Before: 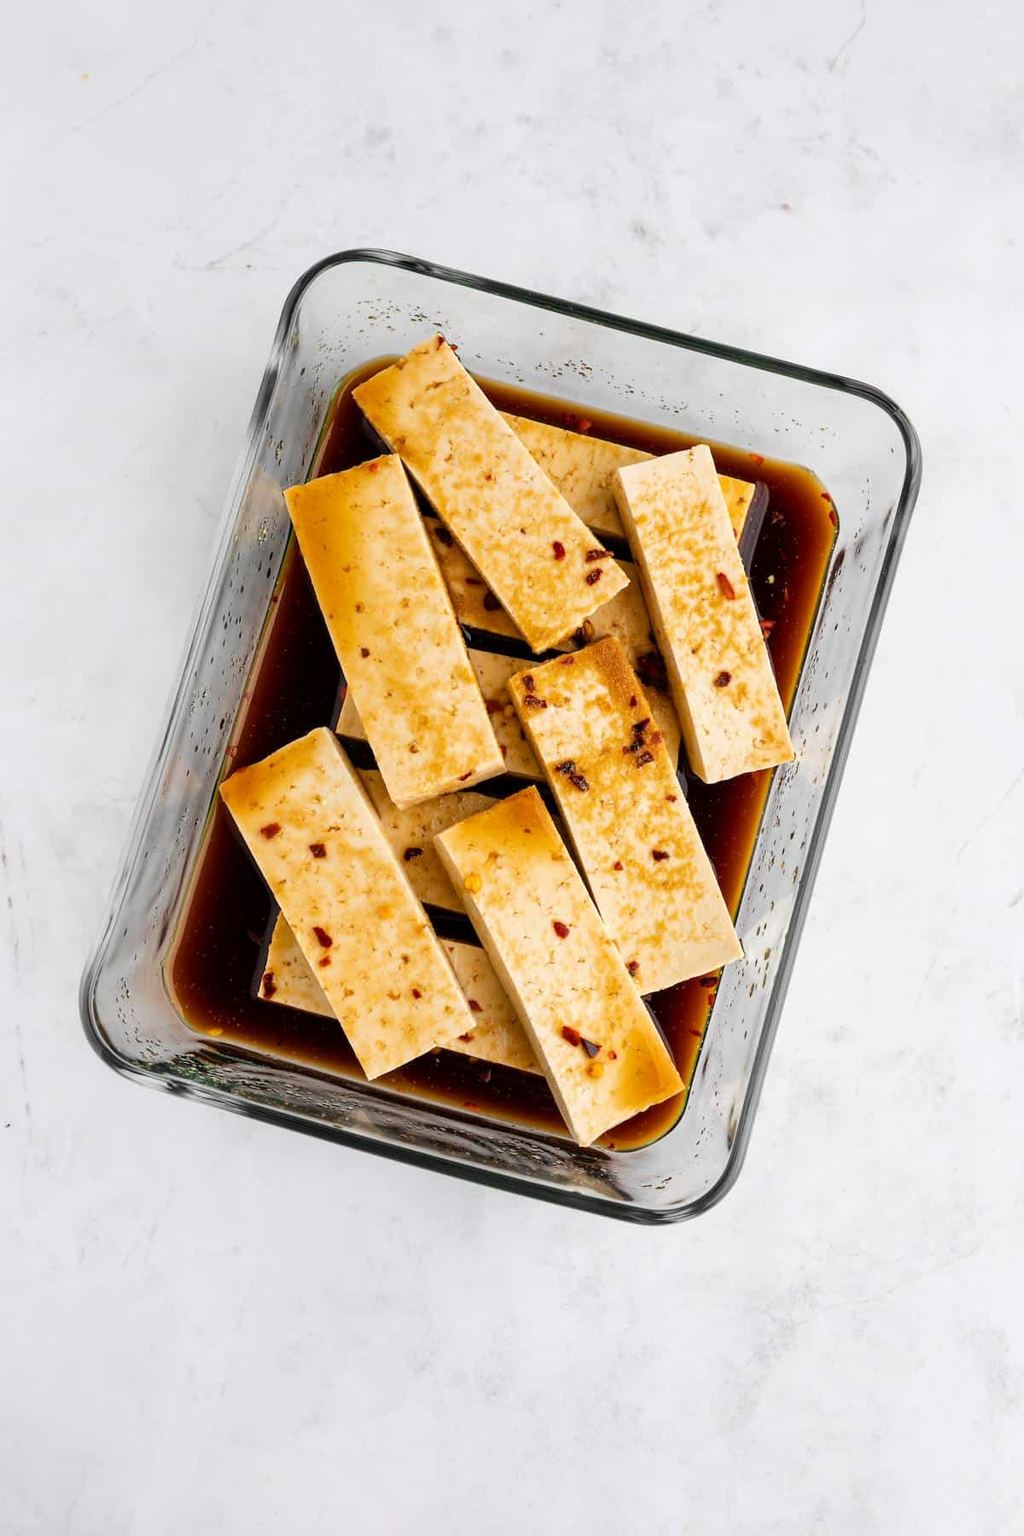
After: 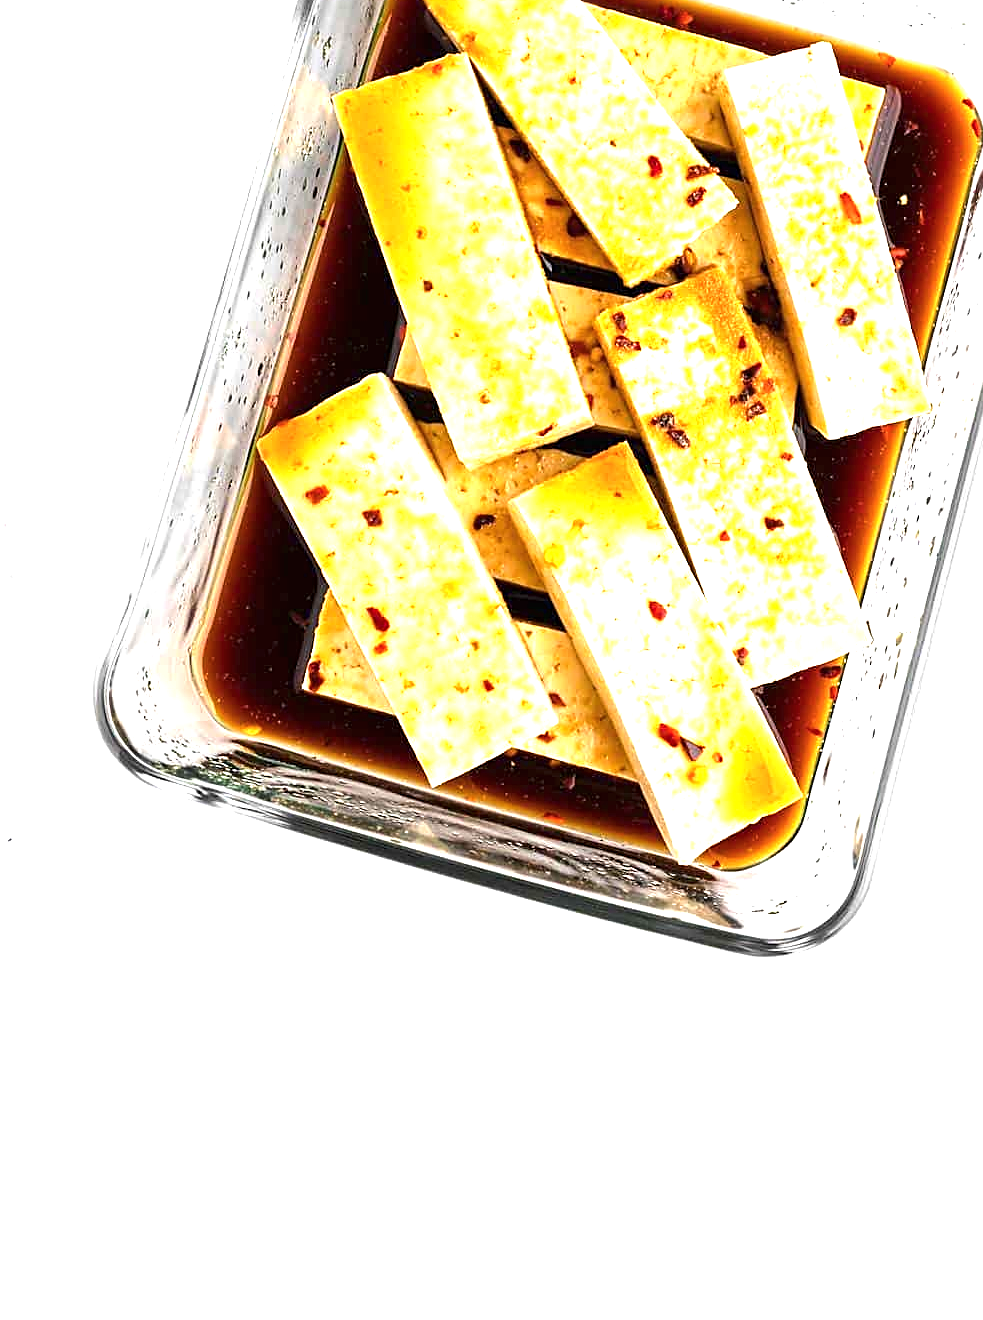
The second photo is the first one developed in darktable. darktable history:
color balance rgb: perceptual saturation grading › global saturation 0.479%, perceptual brilliance grading › highlights 7.523%, perceptual brilliance grading › mid-tones 4.112%, perceptual brilliance grading › shadows 1.837%
crop: top 26.639%, right 18.048%
exposure: black level correction 0, exposure 1.2 EV, compensate highlight preservation false
sharpen: on, module defaults
